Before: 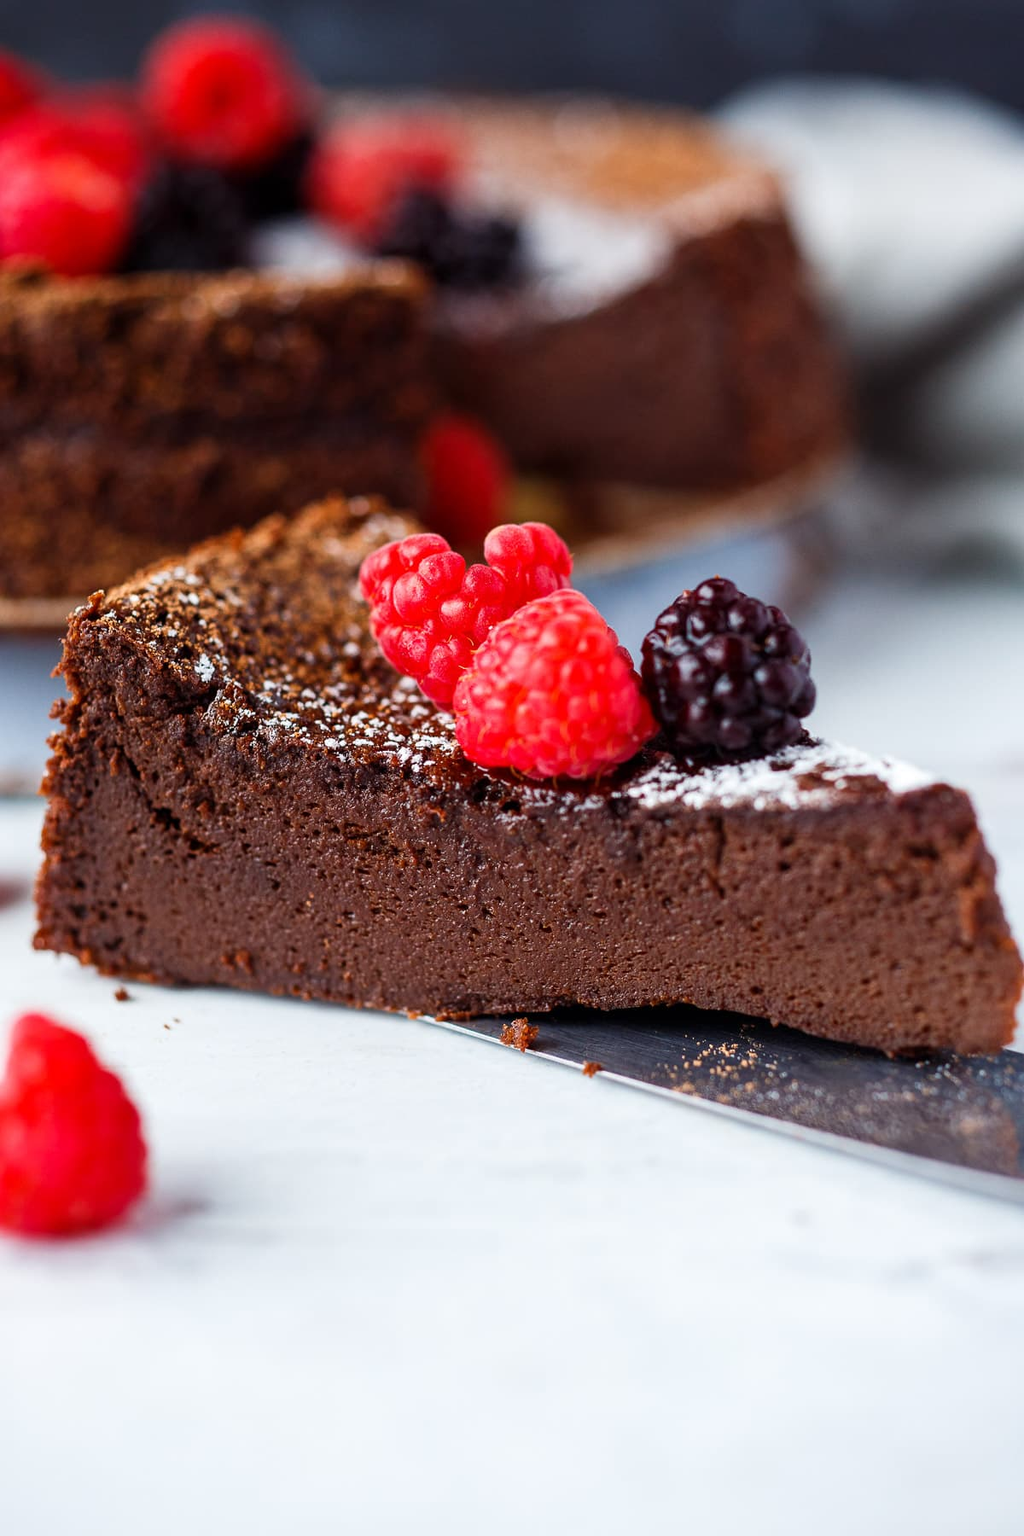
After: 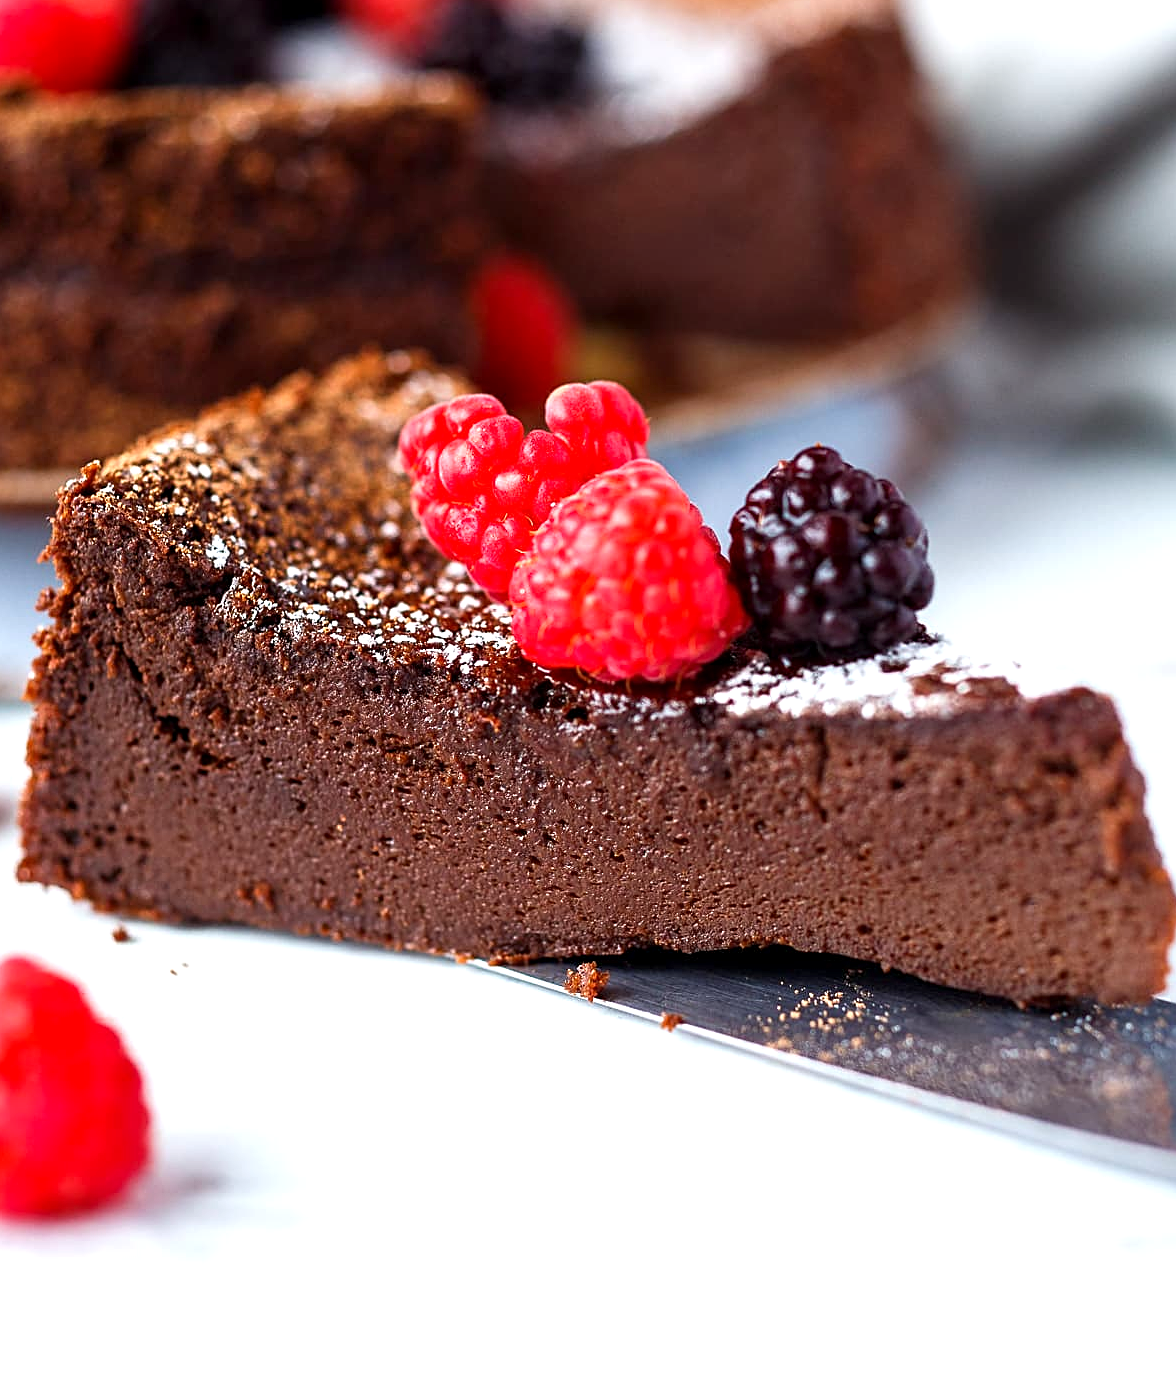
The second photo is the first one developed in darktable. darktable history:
exposure: black level correction 0.001, exposure 0.498 EV, compensate highlight preservation false
sharpen: on, module defaults
crop and rotate: left 1.841%, top 12.837%, right 0.136%, bottom 9.356%
